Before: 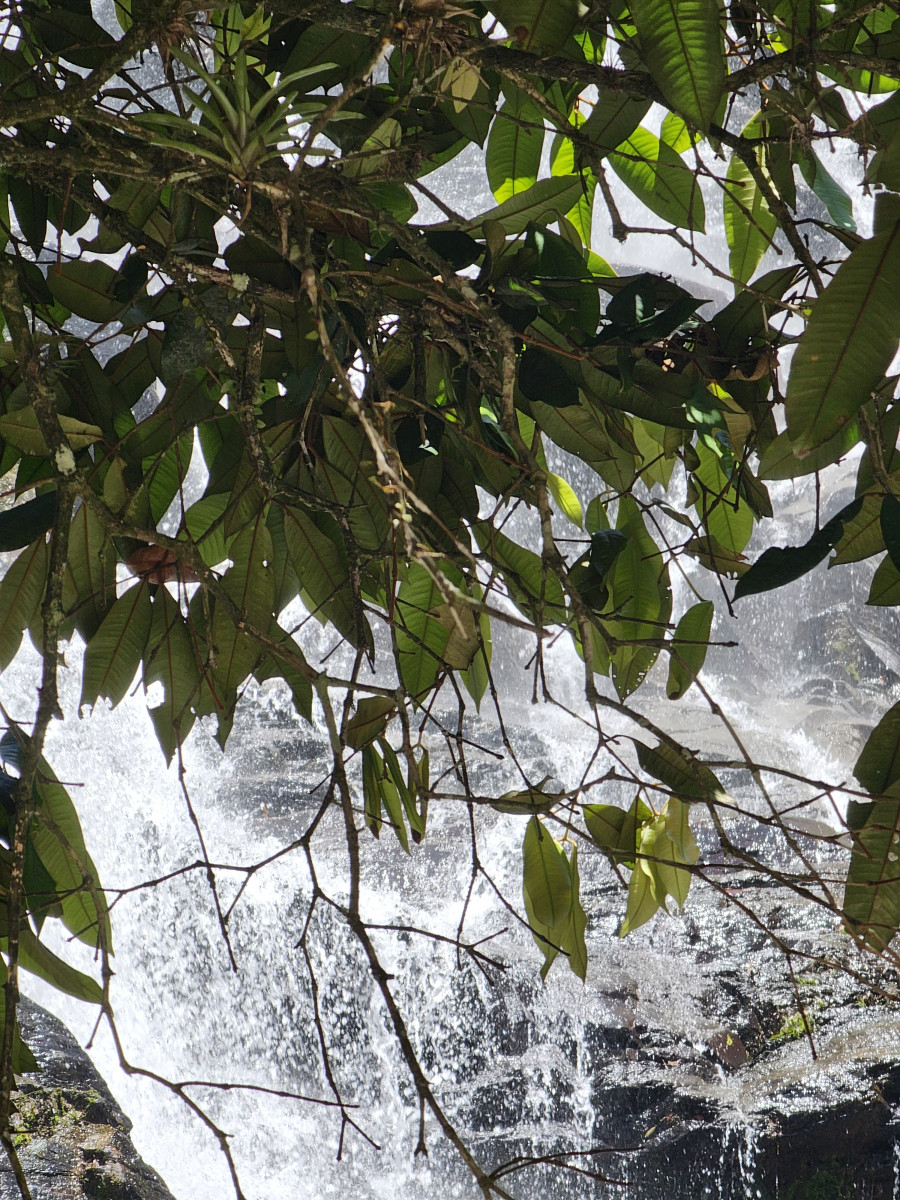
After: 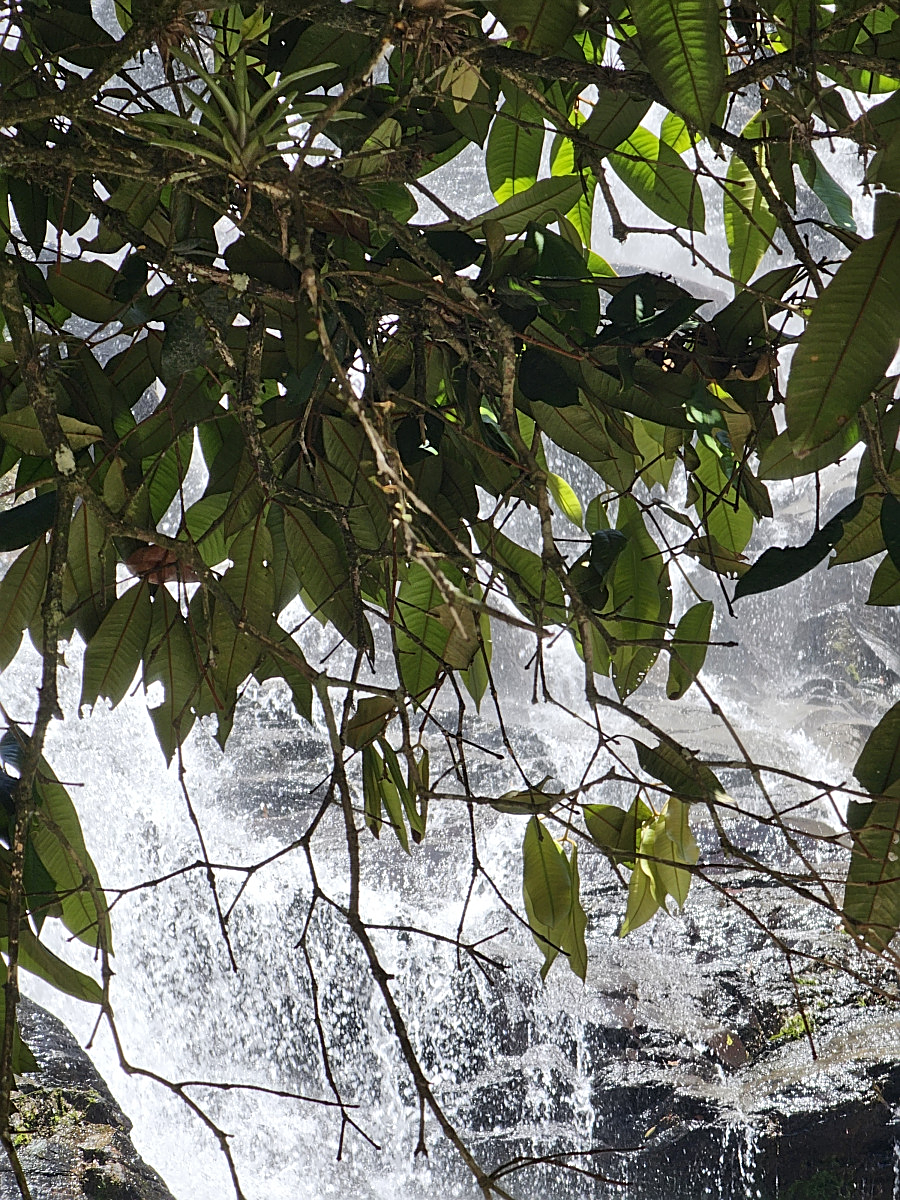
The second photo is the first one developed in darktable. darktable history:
sharpen: on, module defaults
color zones: curves: ch0 [(0, 0.5) (0.143, 0.5) (0.286, 0.5) (0.429, 0.5) (0.571, 0.5) (0.714, 0.476) (0.857, 0.5) (1, 0.5)]; ch2 [(0, 0.5) (0.143, 0.5) (0.286, 0.5) (0.429, 0.5) (0.571, 0.5) (0.714, 0.487) (0.857, 0.5) (1, 0.5)]
